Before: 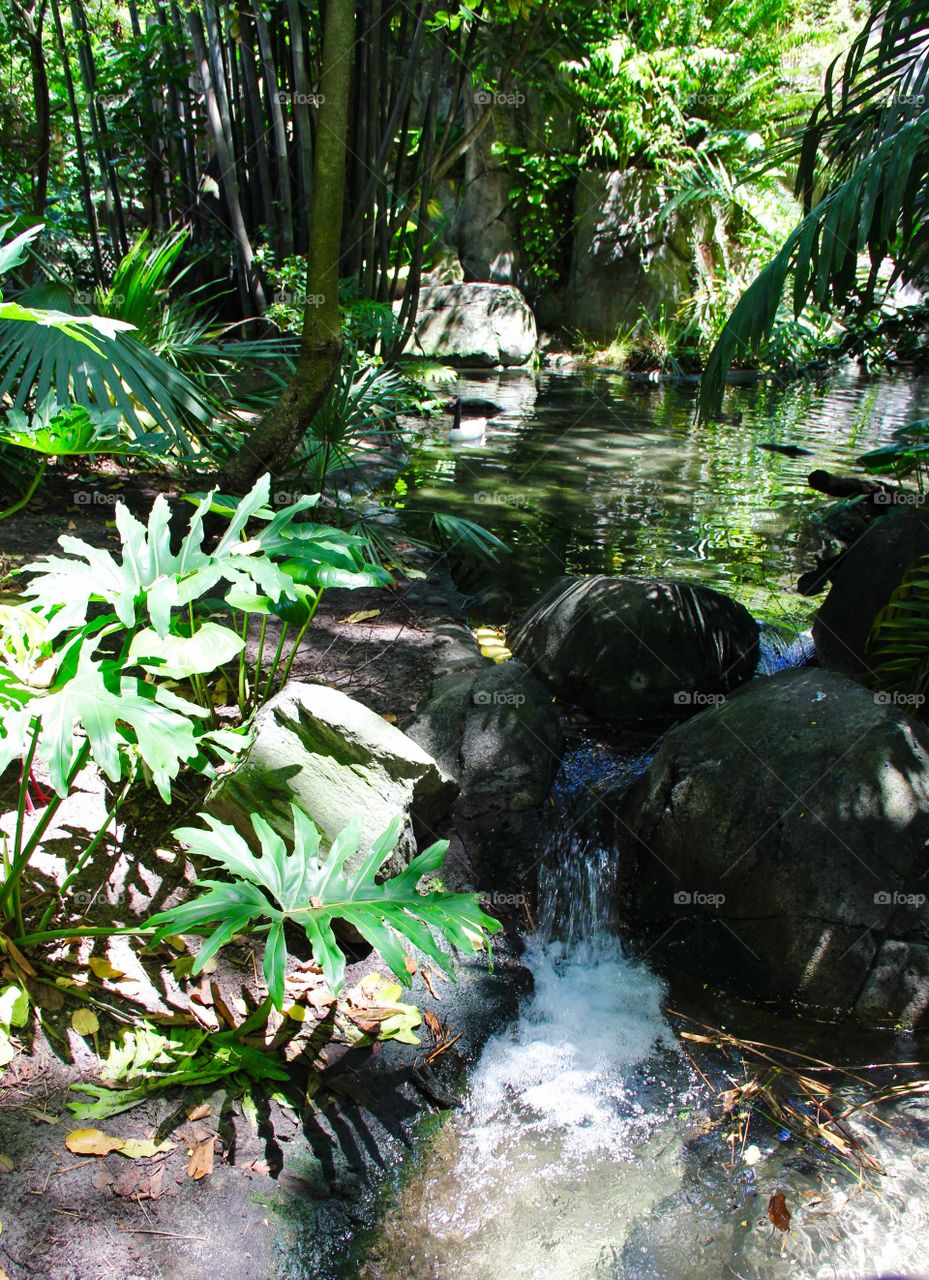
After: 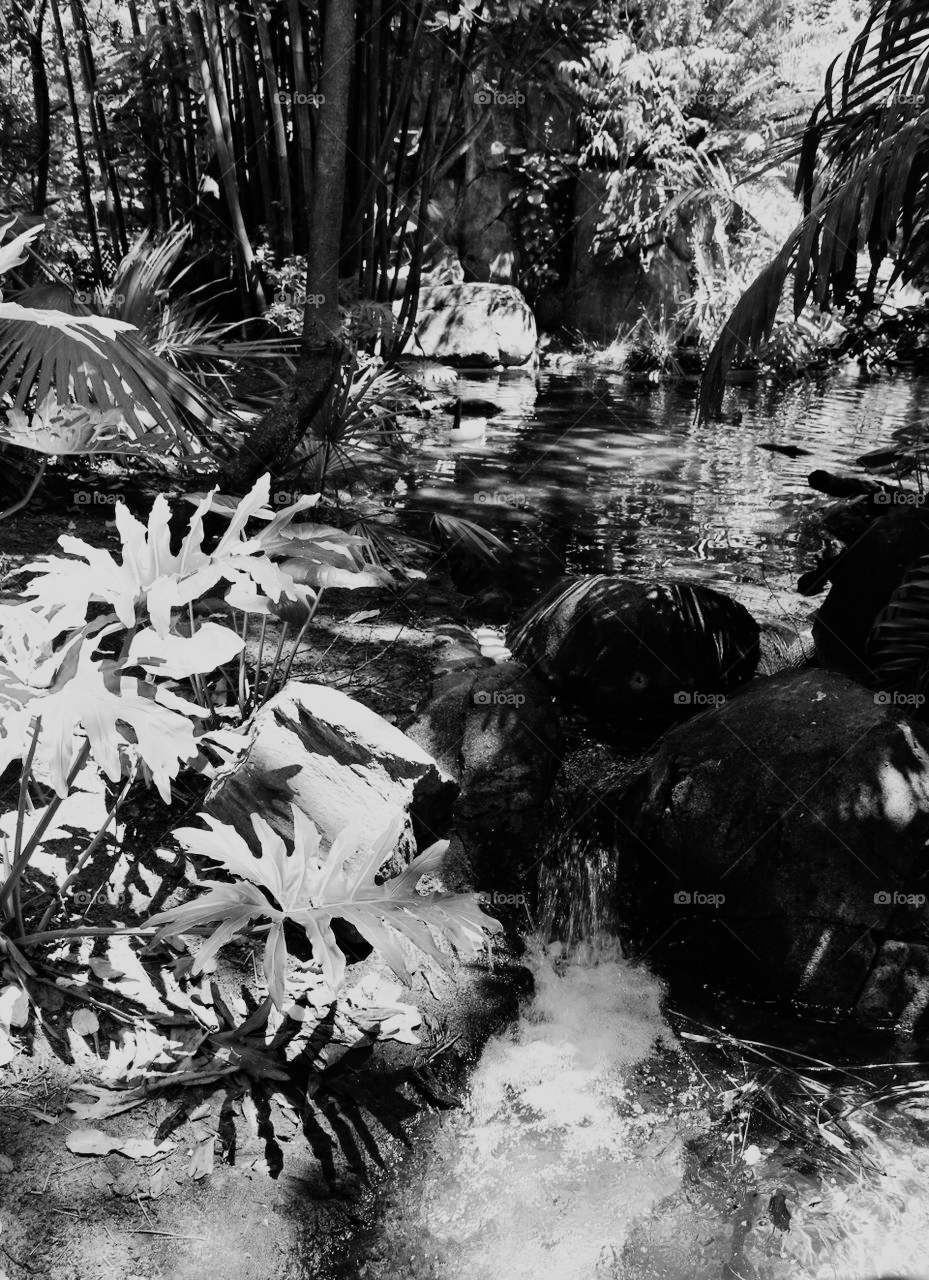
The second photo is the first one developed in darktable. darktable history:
monochrome: a 32, b 64, size 2.3
exposure: black level correction 0.001, compensate highlight preservation false
sigmoid: on, module defaults
white balance: red 1.045, blue 0.932
